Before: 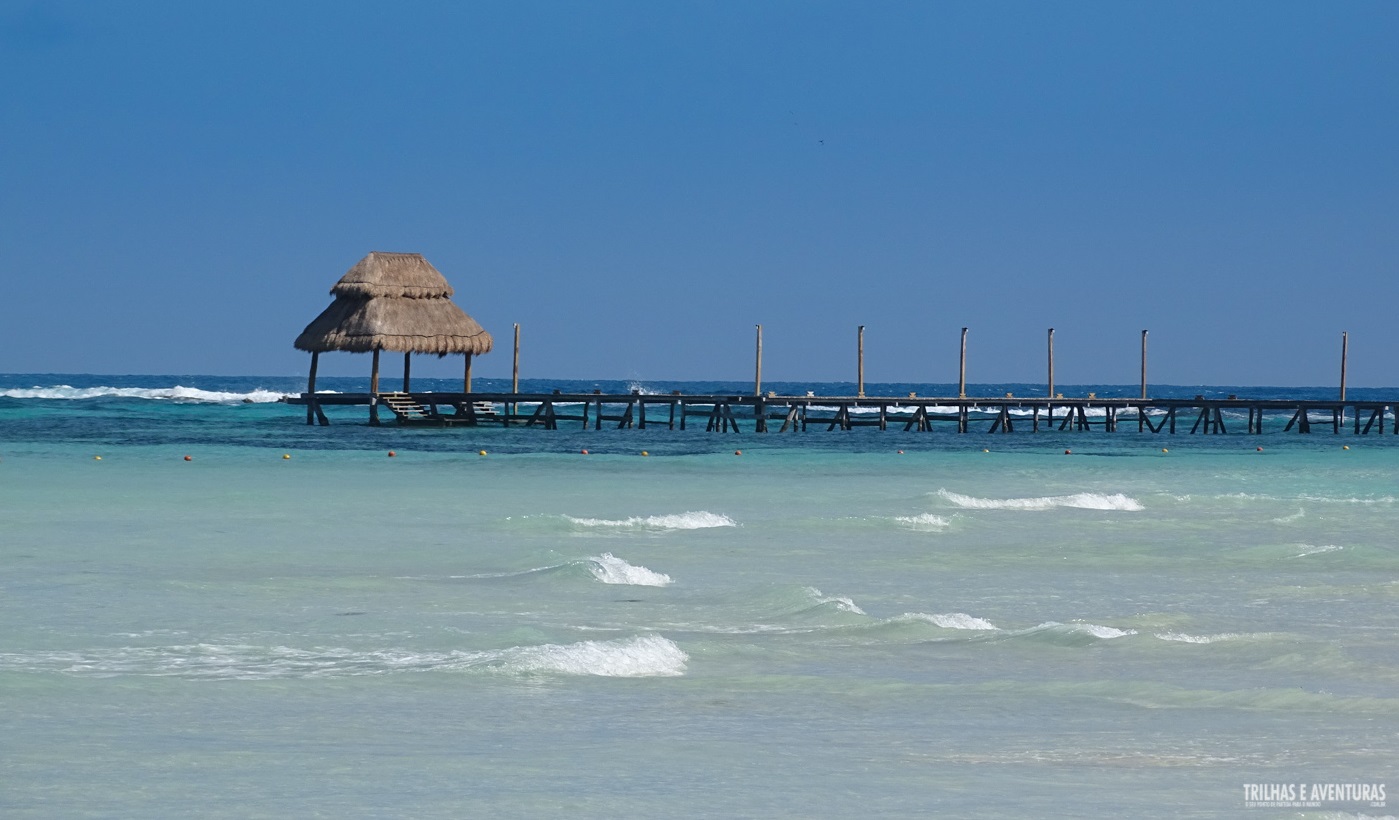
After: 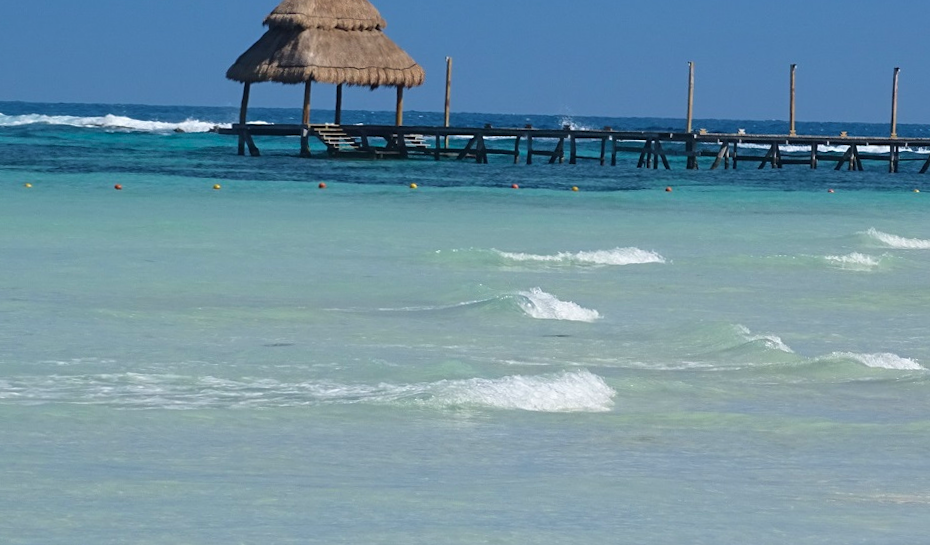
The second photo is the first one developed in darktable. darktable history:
velvia: on, module defaults
crop and rotate: angle -0.82°, left 3.85%, top 31.828%, right 27.992%
